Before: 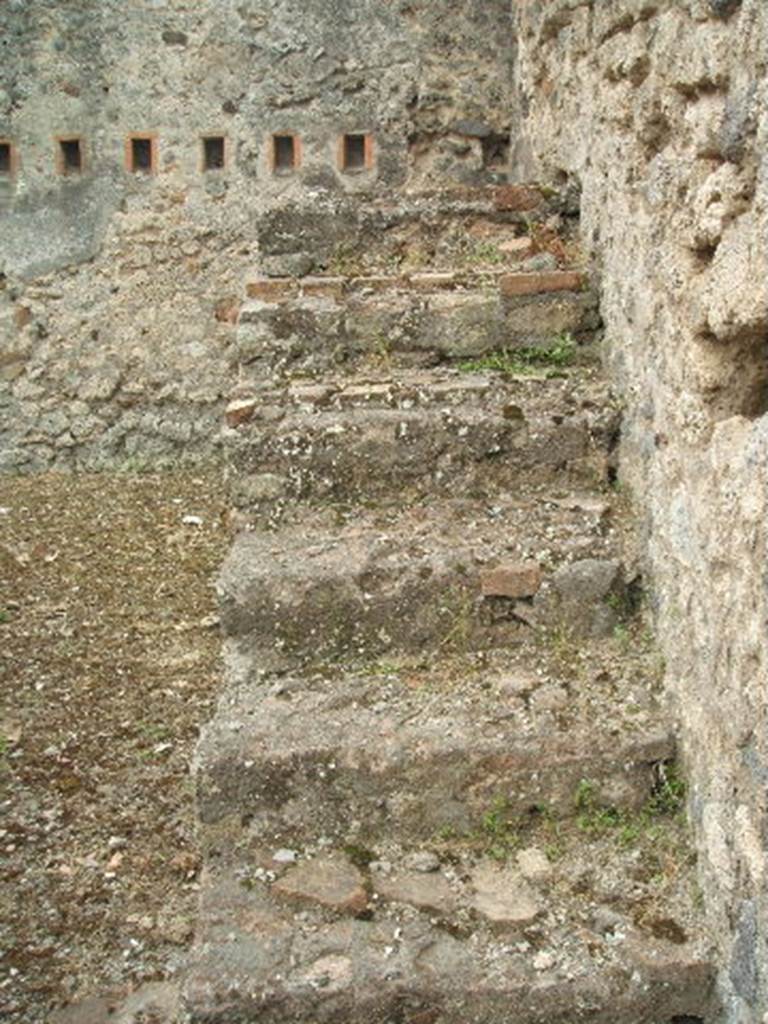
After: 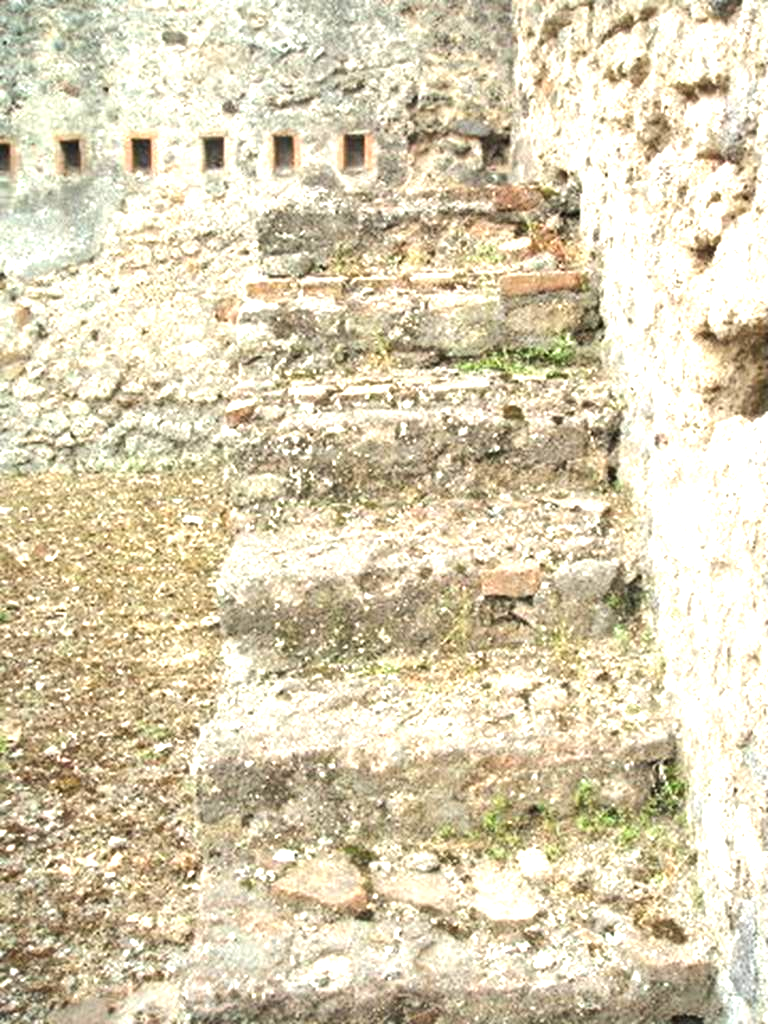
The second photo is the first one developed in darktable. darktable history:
exposure: exposure 1 EV, compensate highlight preservation false
tone equalizer: -8 EV -0.391 EV, -7 EV -0.401 EV, -6 EV -0.307 EV, -5 EV -0.228 EV, -3 EV 0.206 EV, -2 EV 0.314 EV, -1 EV 0.365 EV, +0 EV 0.4 EV, edges refinement/feathering 500, mask exposure compensation -1.57 EV, preserve details no
